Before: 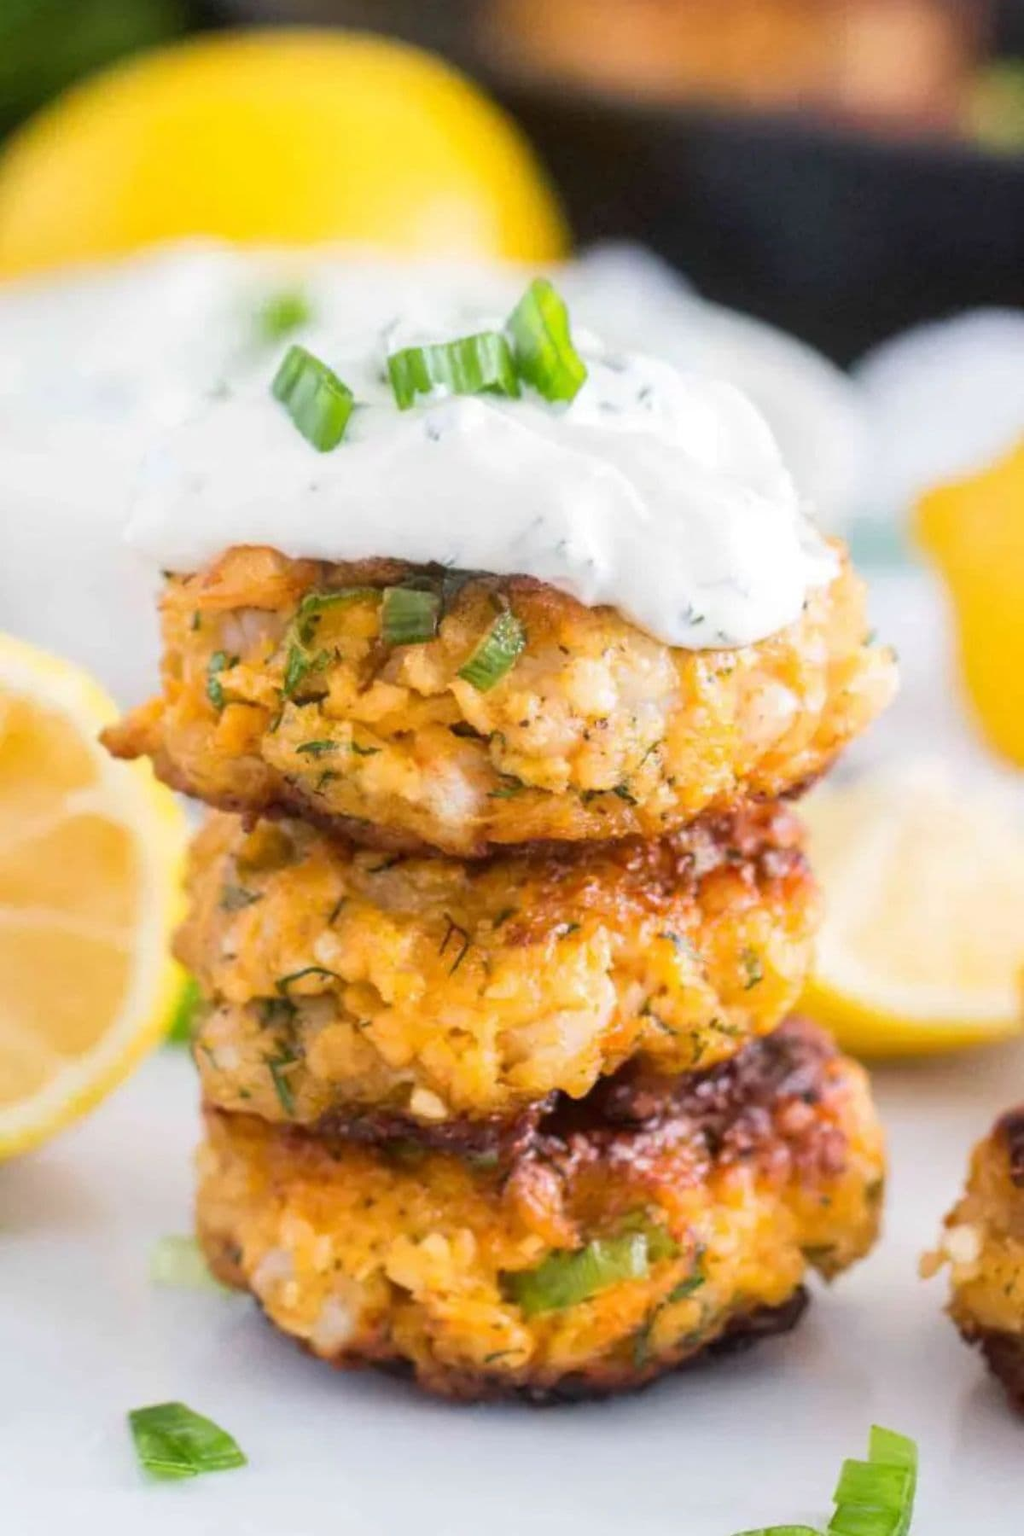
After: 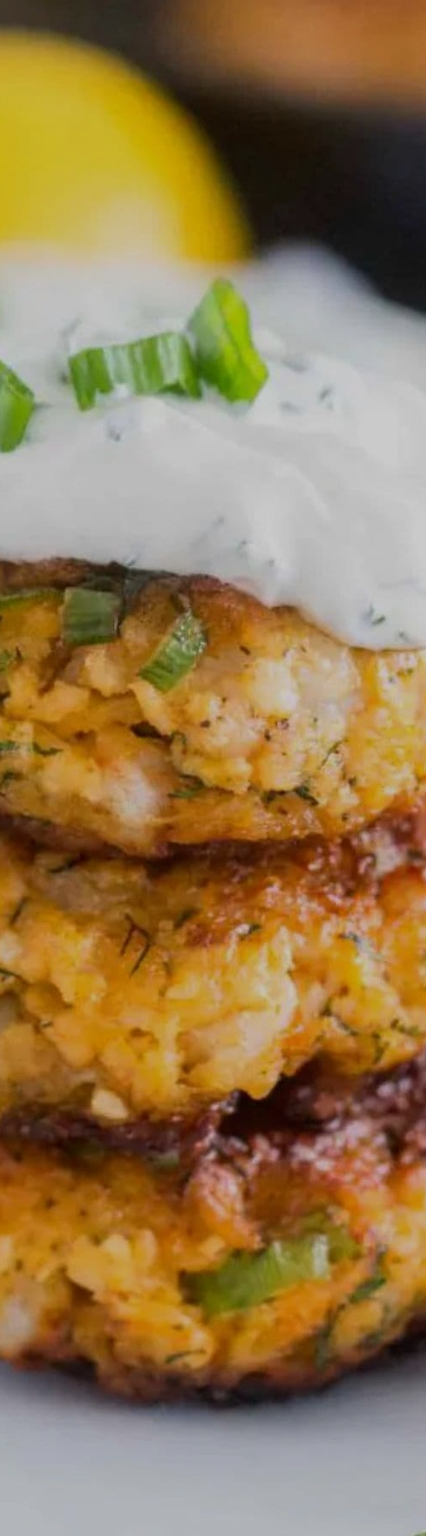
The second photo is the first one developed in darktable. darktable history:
exposure: black level correction 0, exposure -0.766 EV, compensate highlight preservation false
crop: left 31.229%, right 27.105%
